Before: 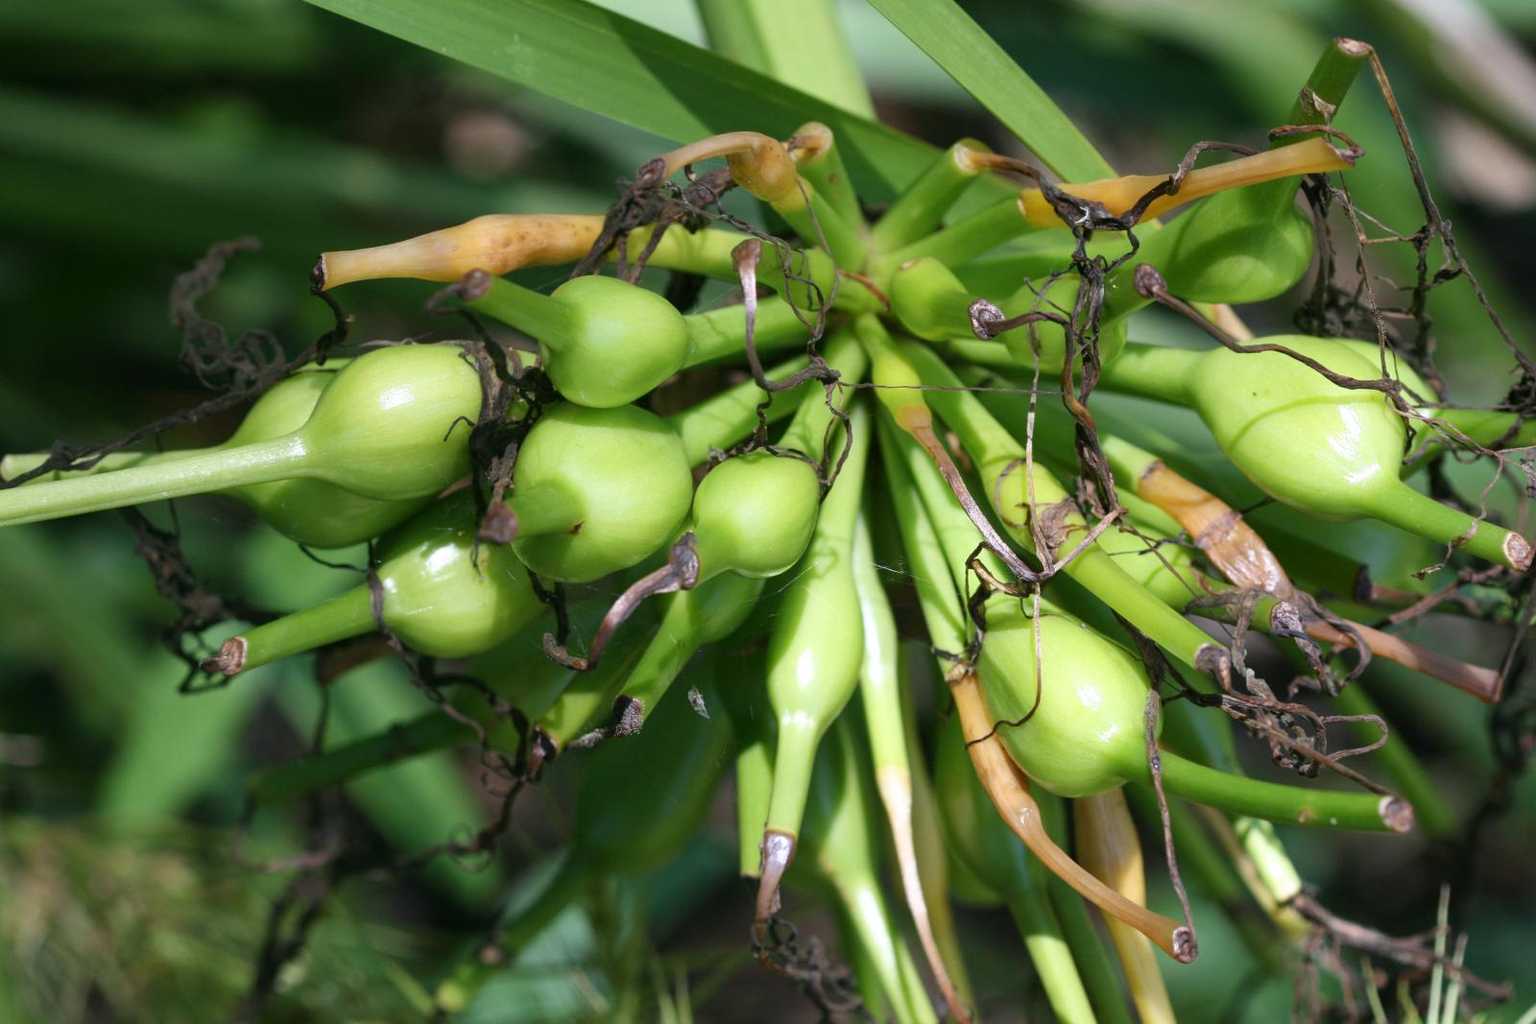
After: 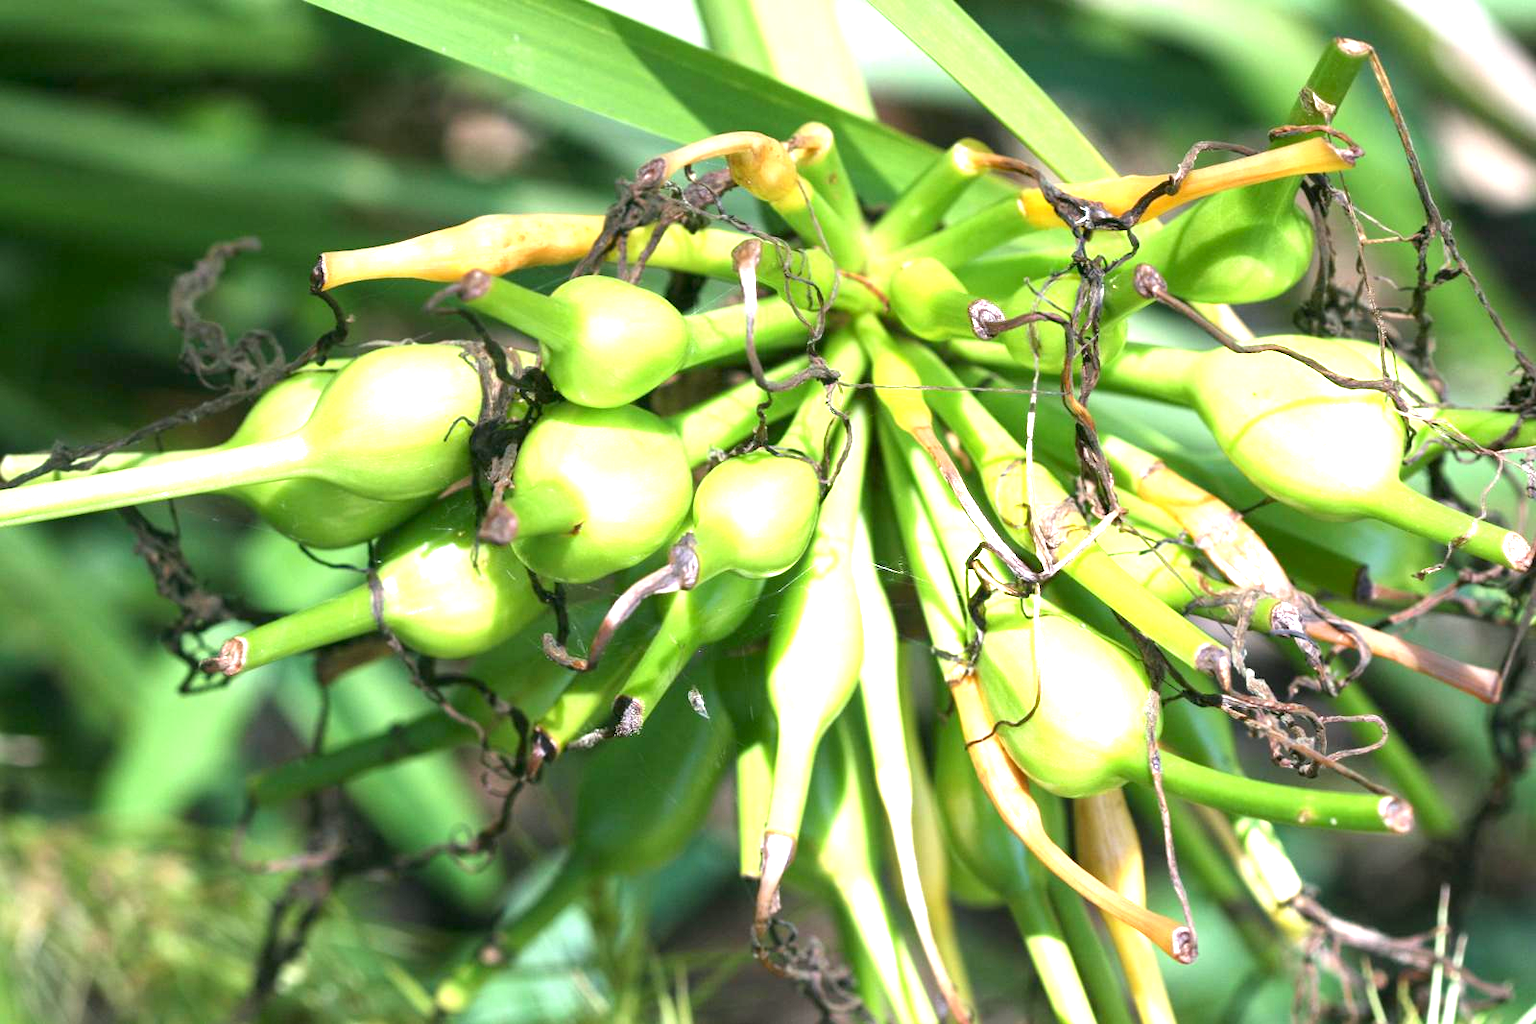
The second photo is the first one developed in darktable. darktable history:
exposure: black level correction 0.001, exposure 1.724 EV, compensate exposure bias true, compensate highlight preservation false
